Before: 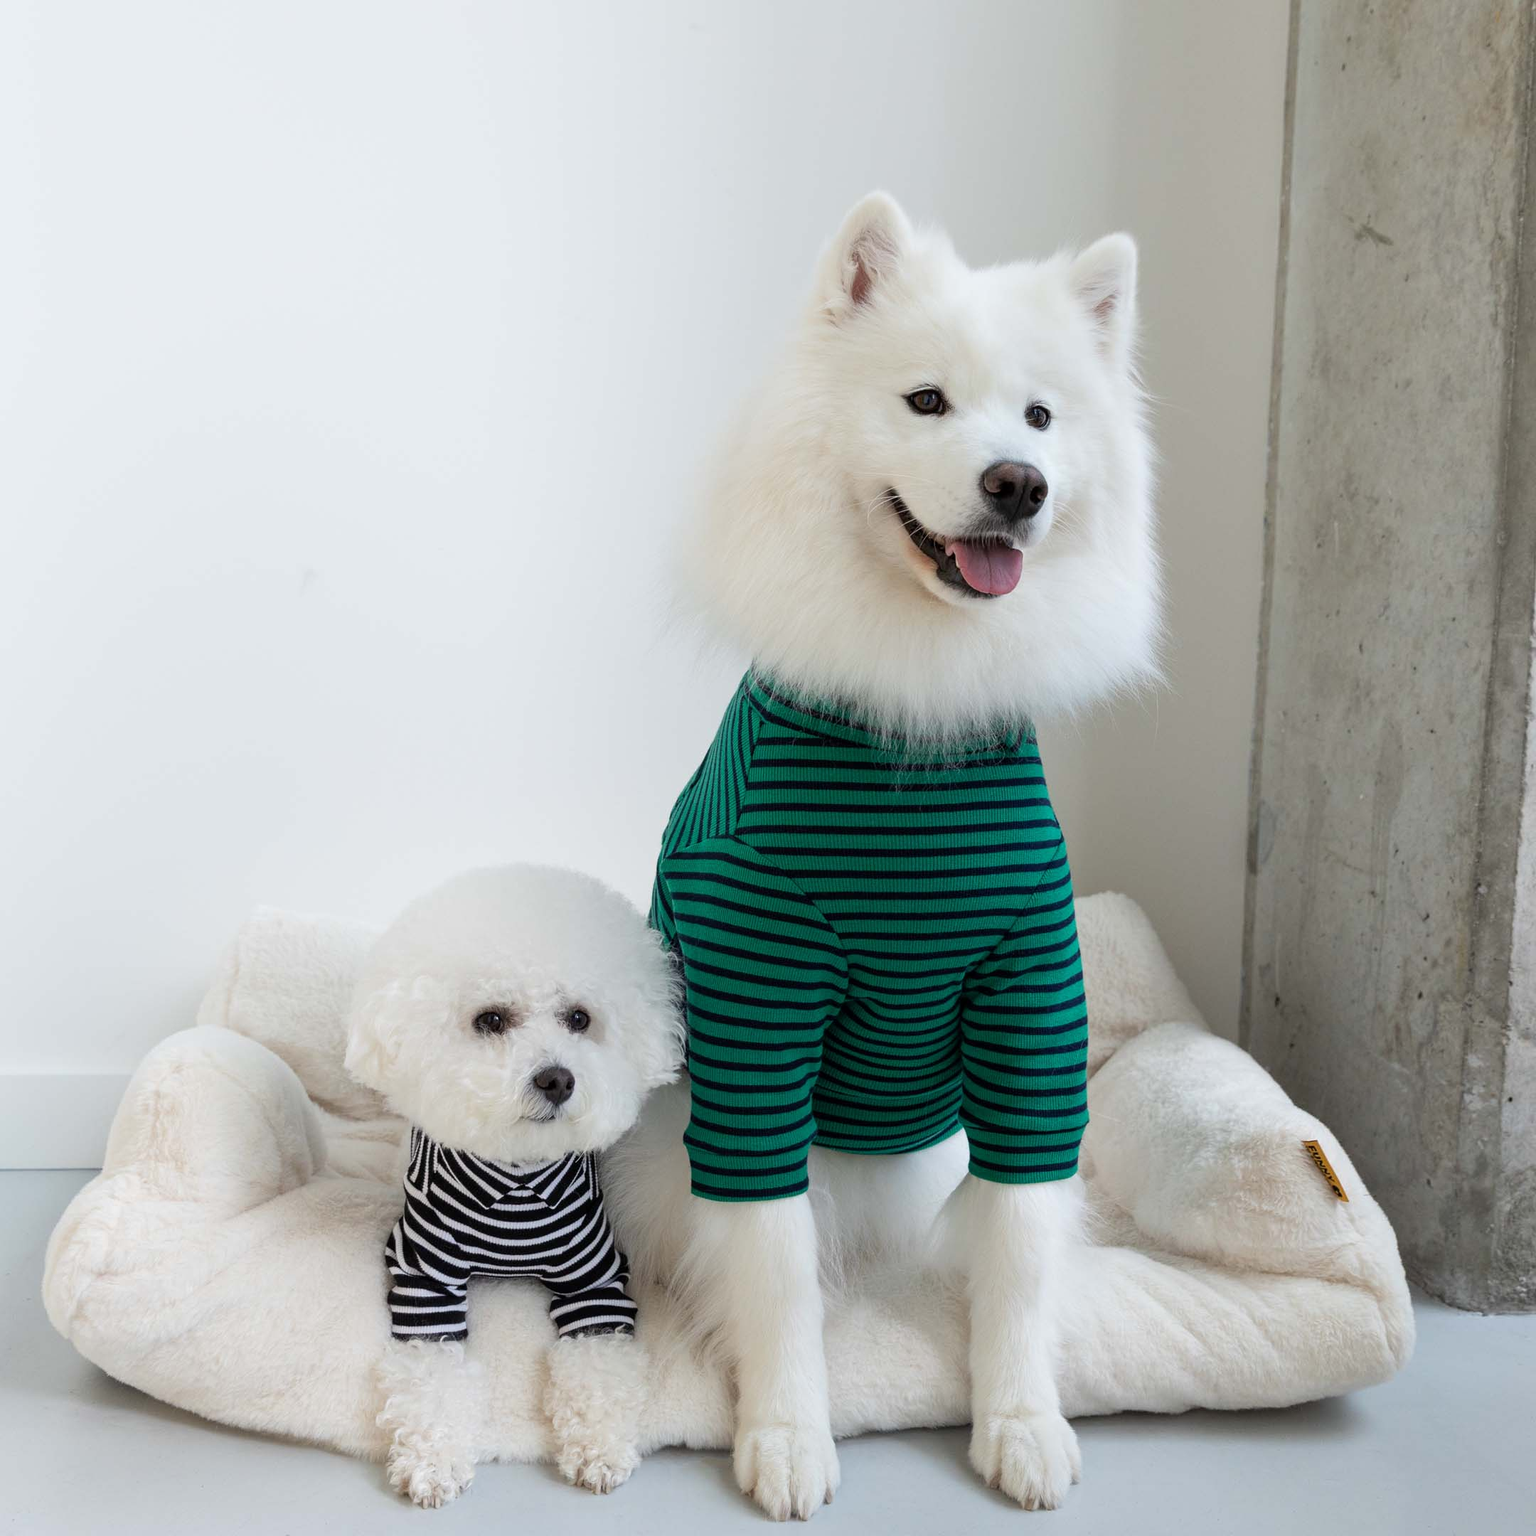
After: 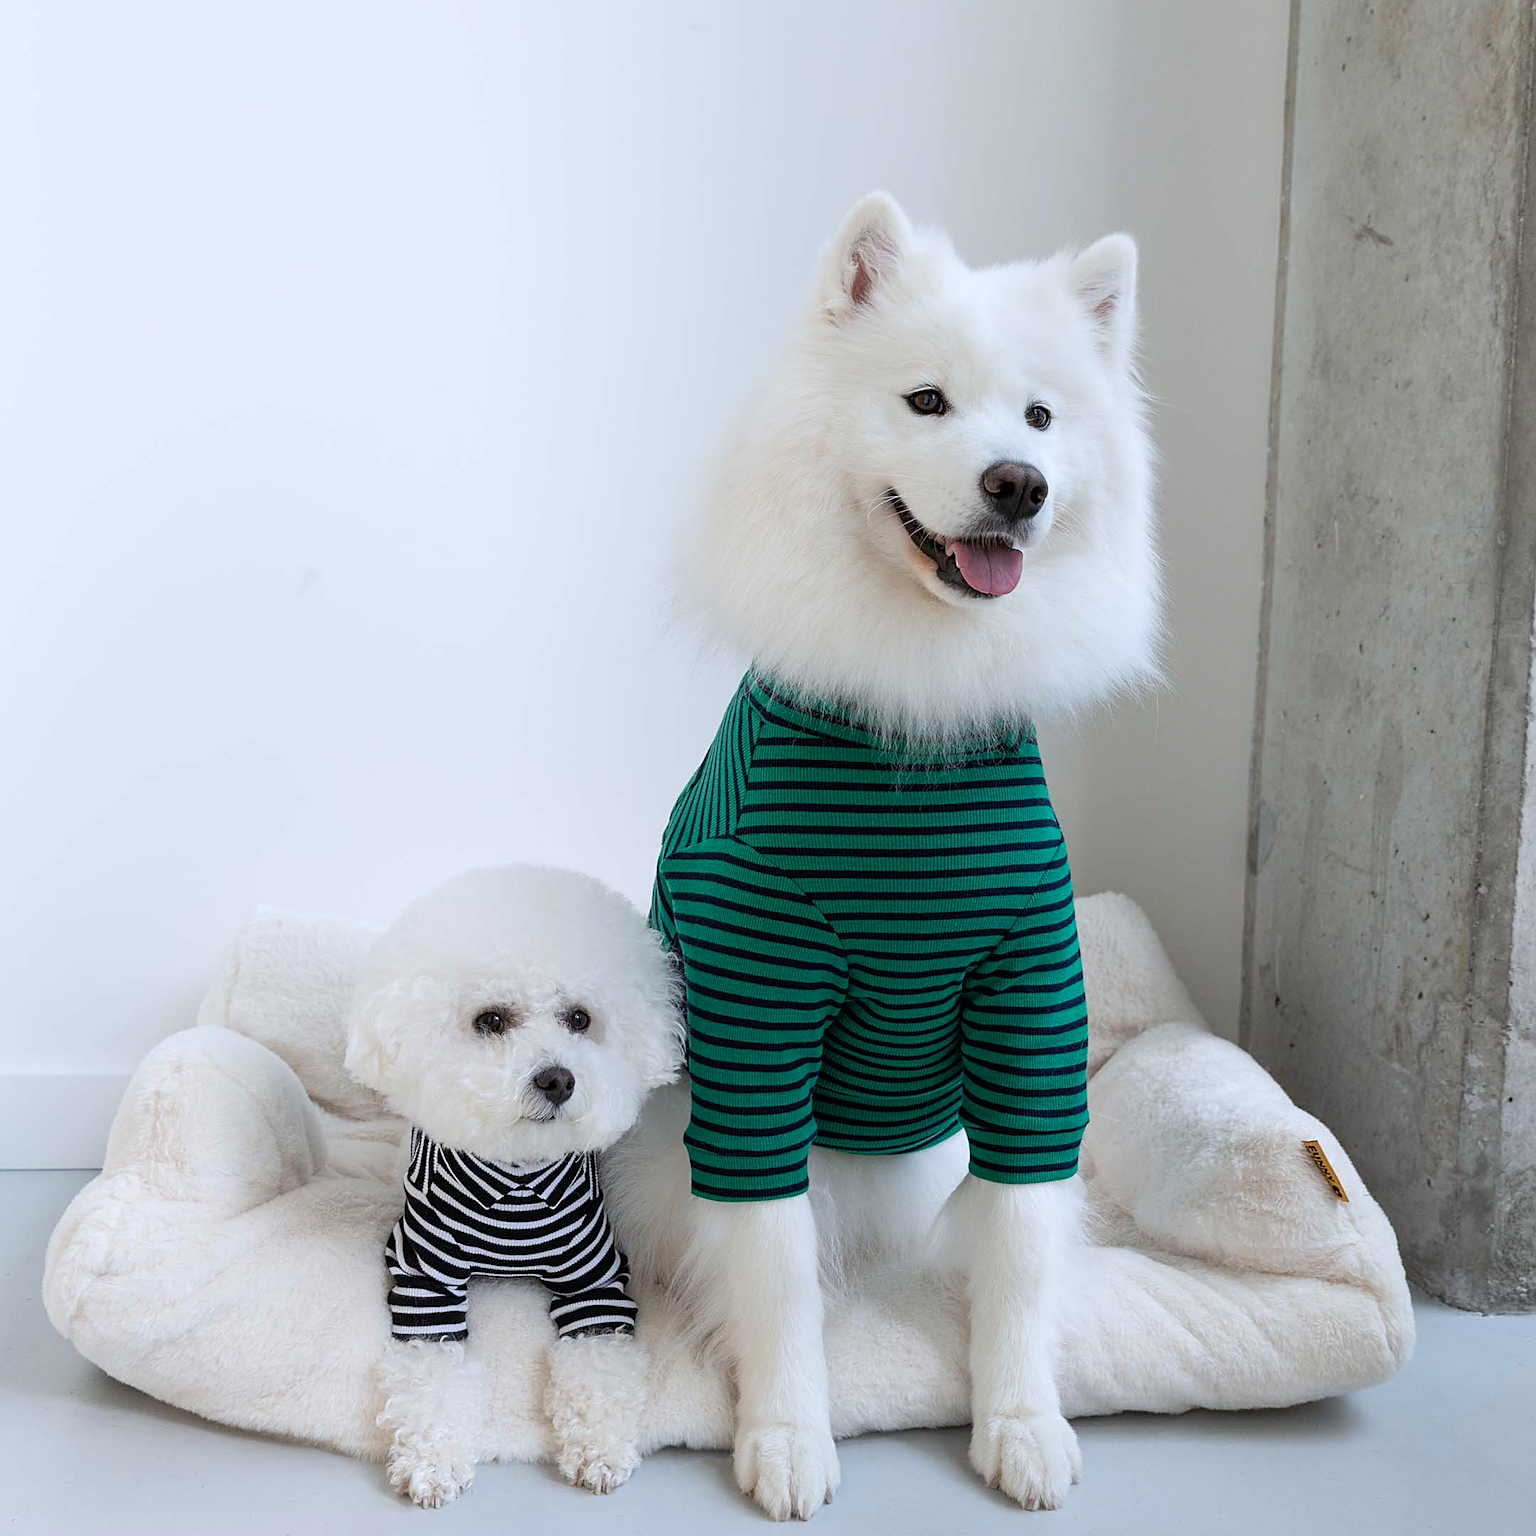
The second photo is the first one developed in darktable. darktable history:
color correction: highlights a* -0.137, highlights b* -5.91, shadows a* -0.137, shadows b* -0.137
sharpen: on, module defaults
